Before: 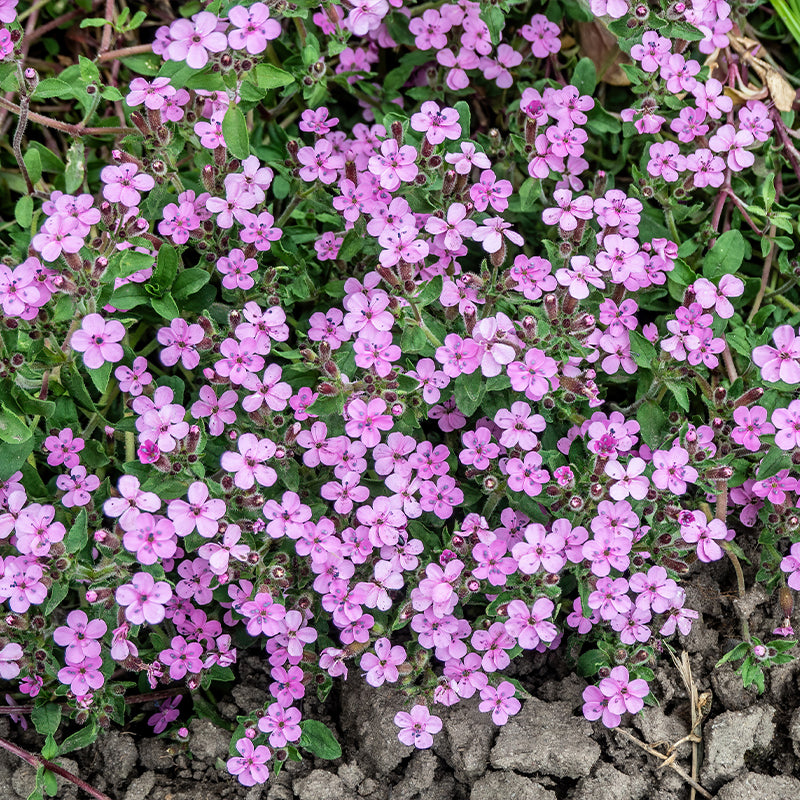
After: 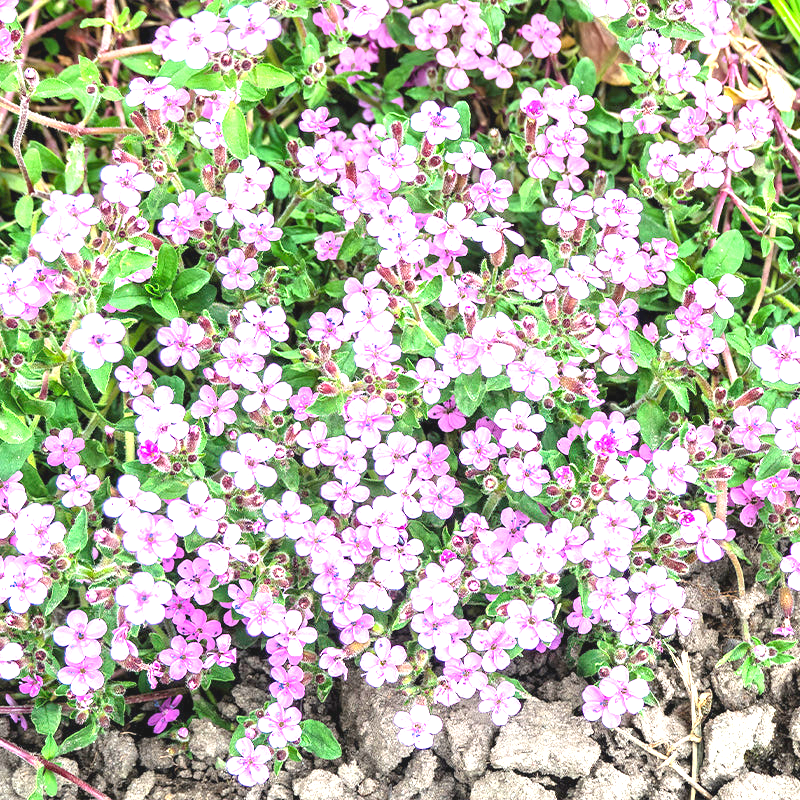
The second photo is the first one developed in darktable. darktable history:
exposure: black level correction 0, exposure 1.975 EV, compensate exposure bias true, compensate highlight preservation false
contrast brightness saturation: contrast -0.1, brightness 0.05, saturation 0.08
